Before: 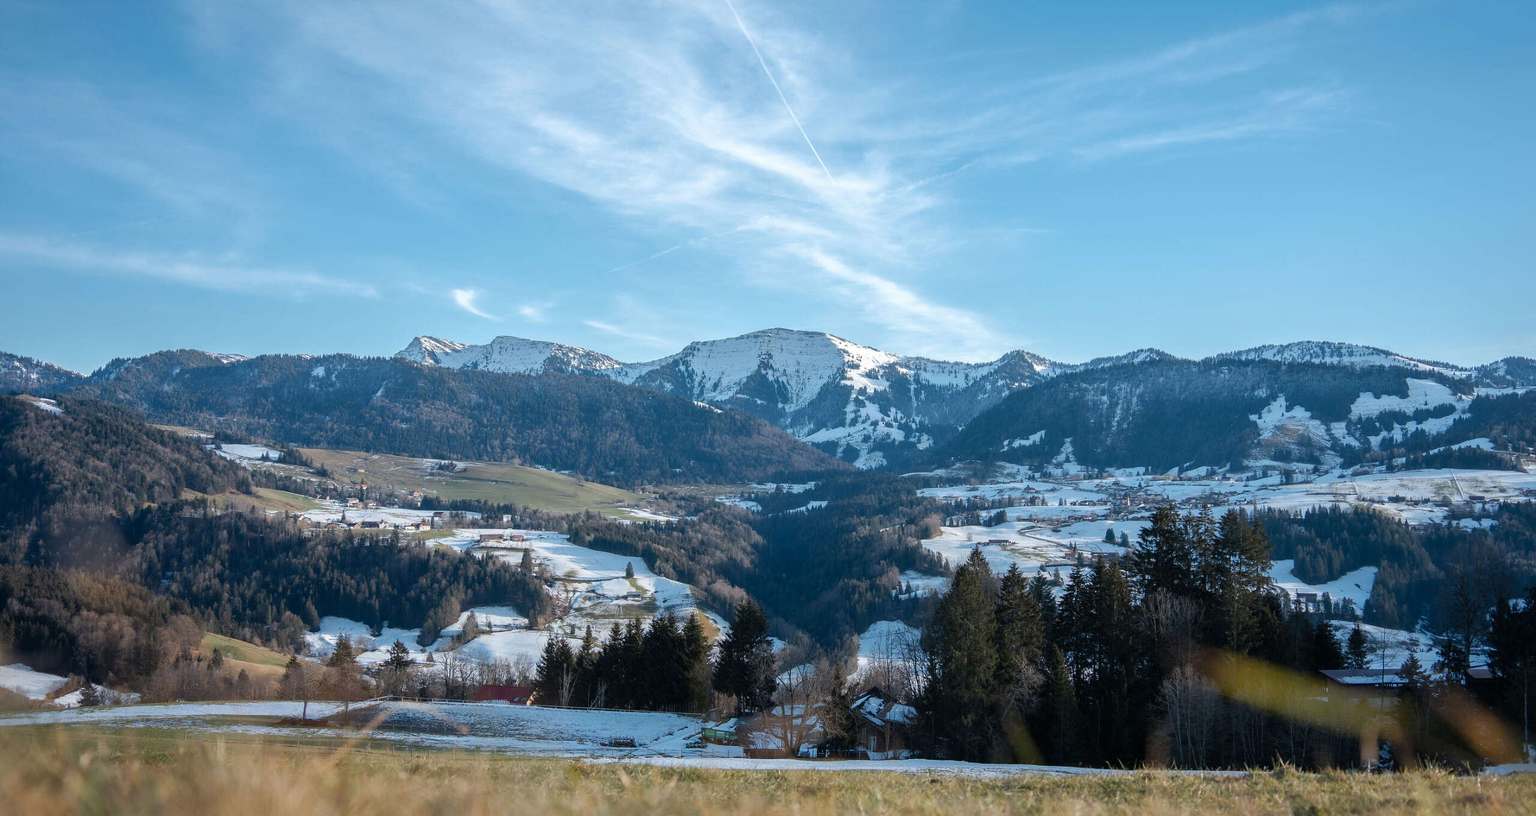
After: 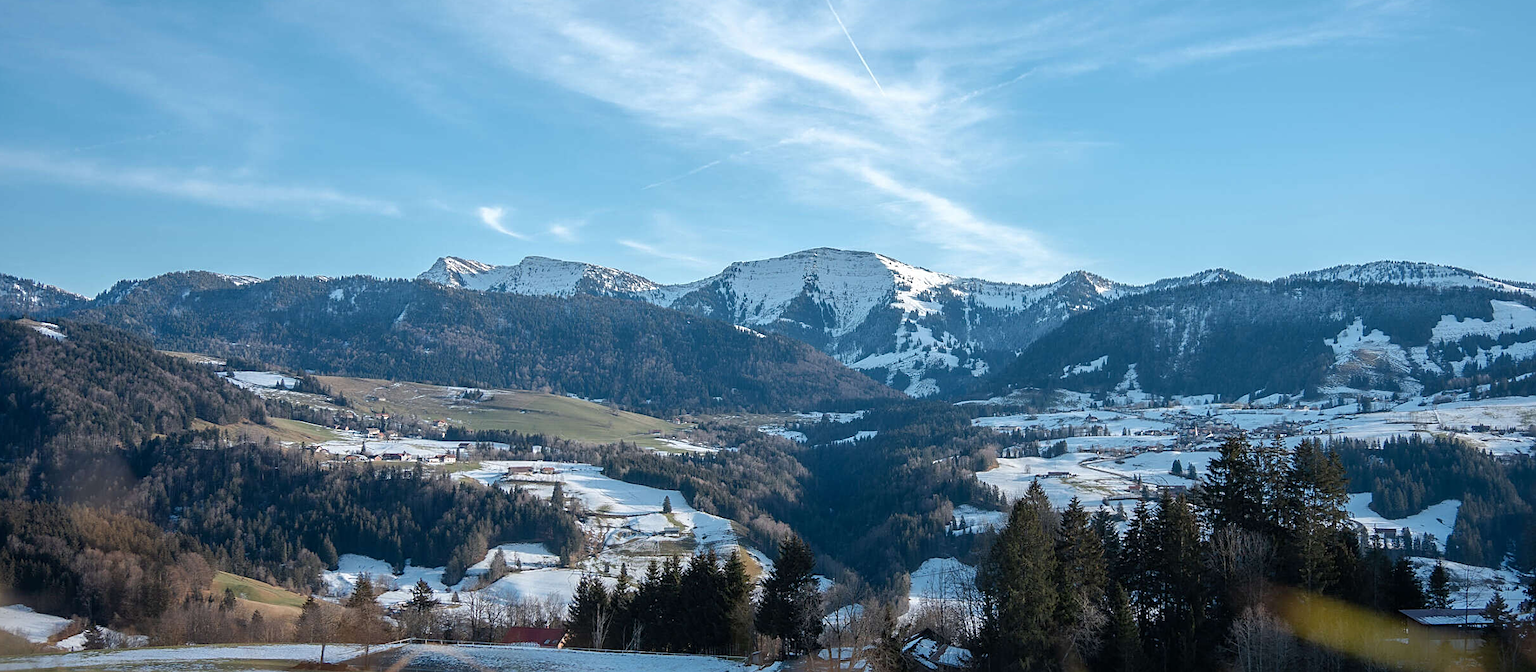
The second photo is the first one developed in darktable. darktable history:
sharpen: on, module defaults
crop and rotate: angle 0.062°, top 11.541%, right 5.524%, bottom 10.654%
